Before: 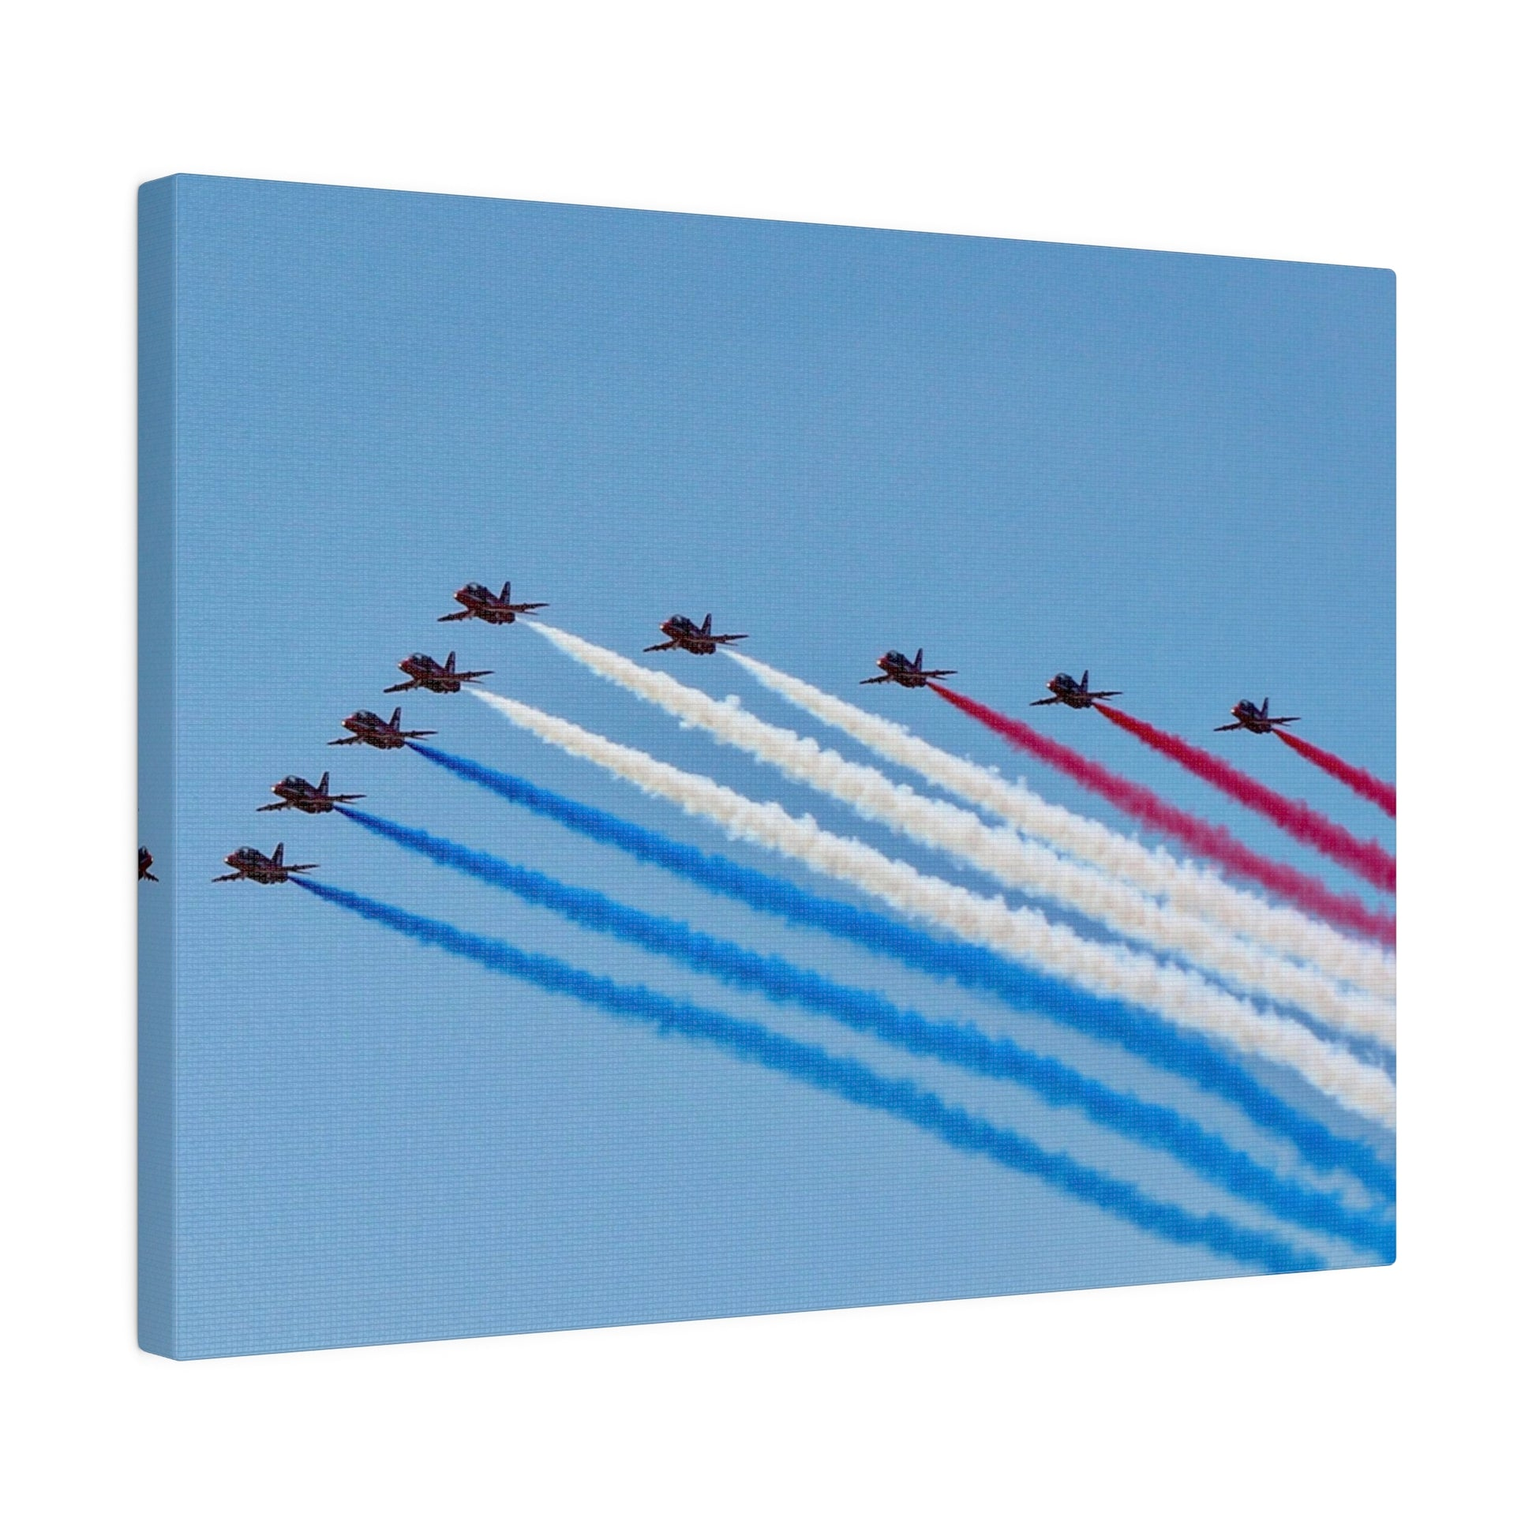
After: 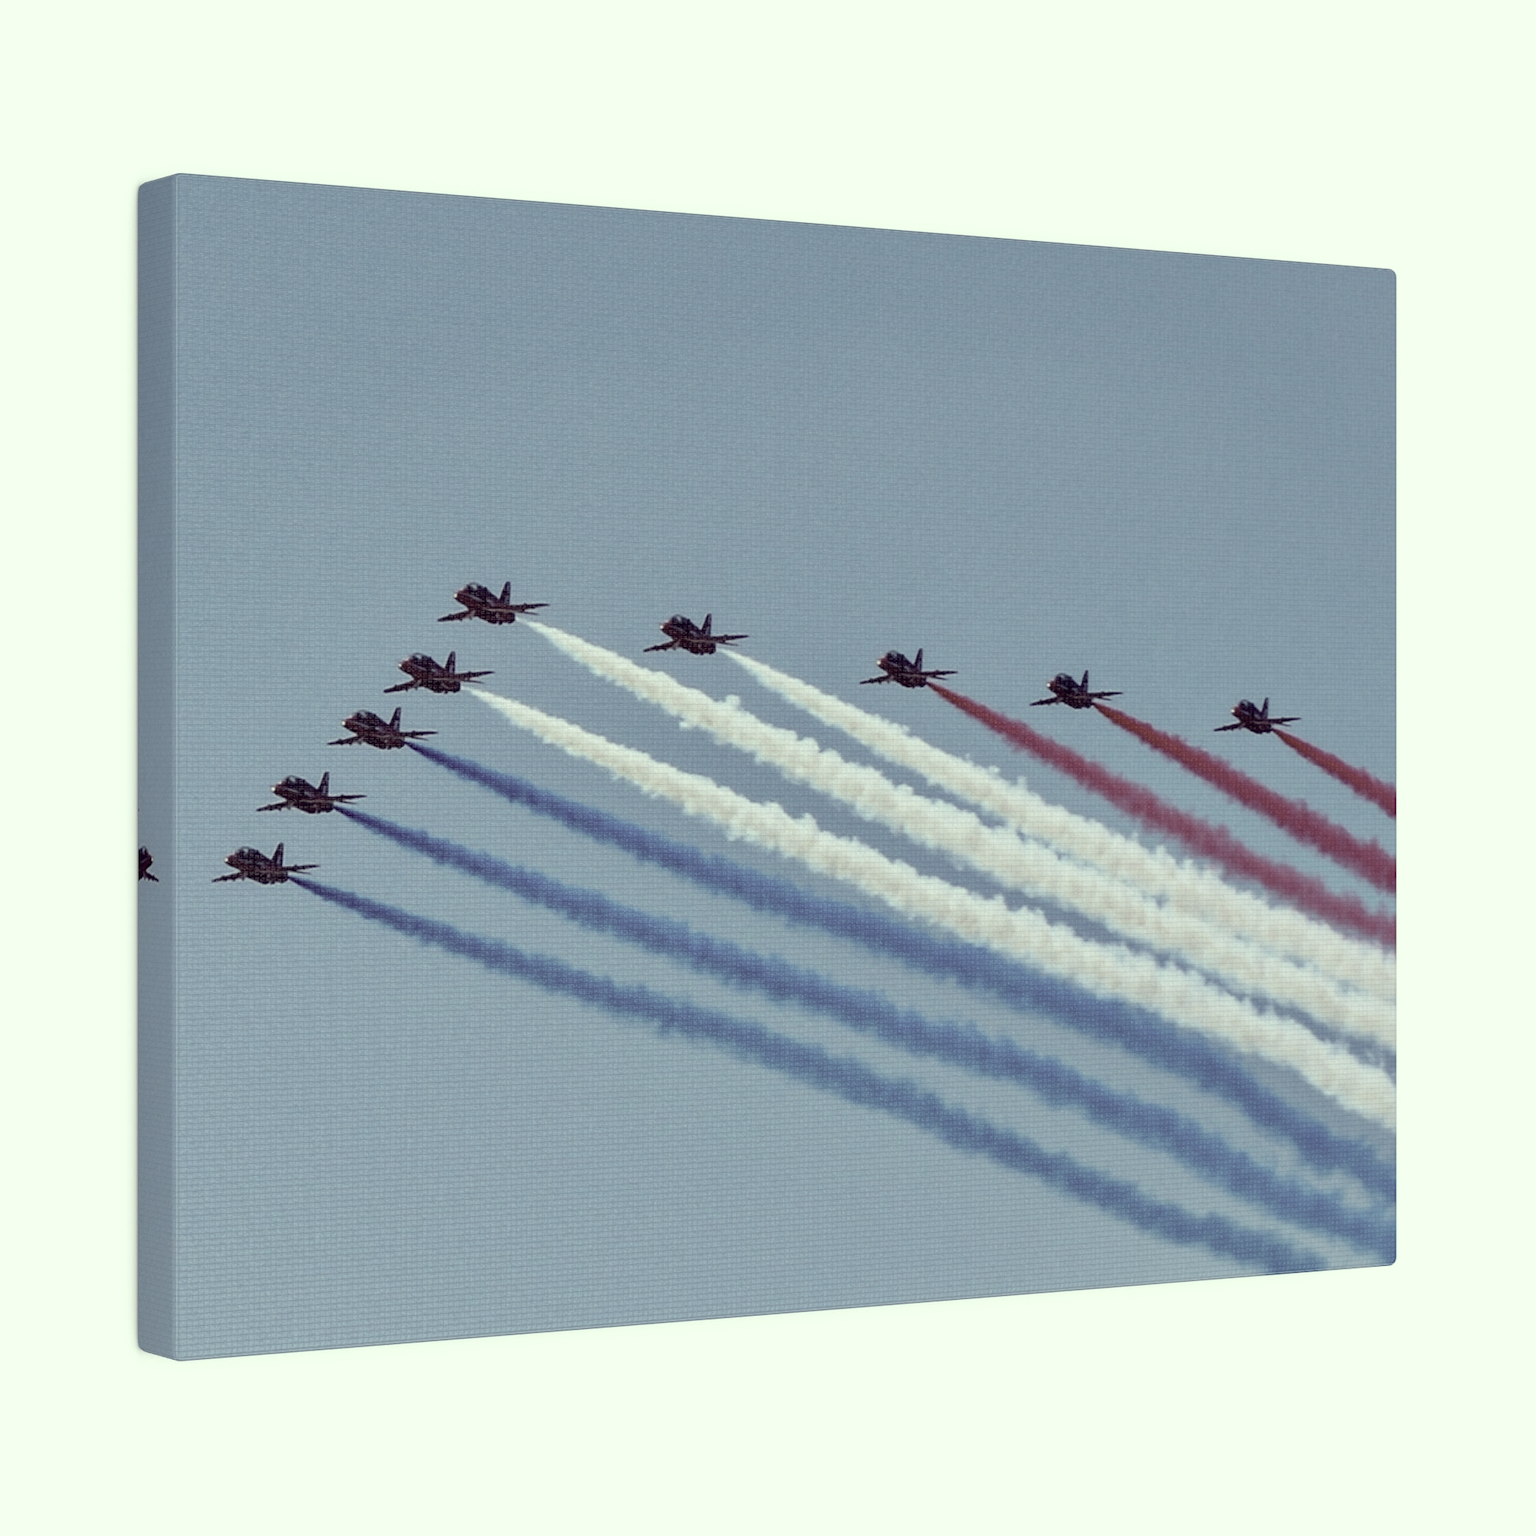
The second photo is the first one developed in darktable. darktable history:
color correction: highlights a* -20.25, highlights b* 20.38, shadows a* 19.3, shadows b* -20.45, saturation 0.397
